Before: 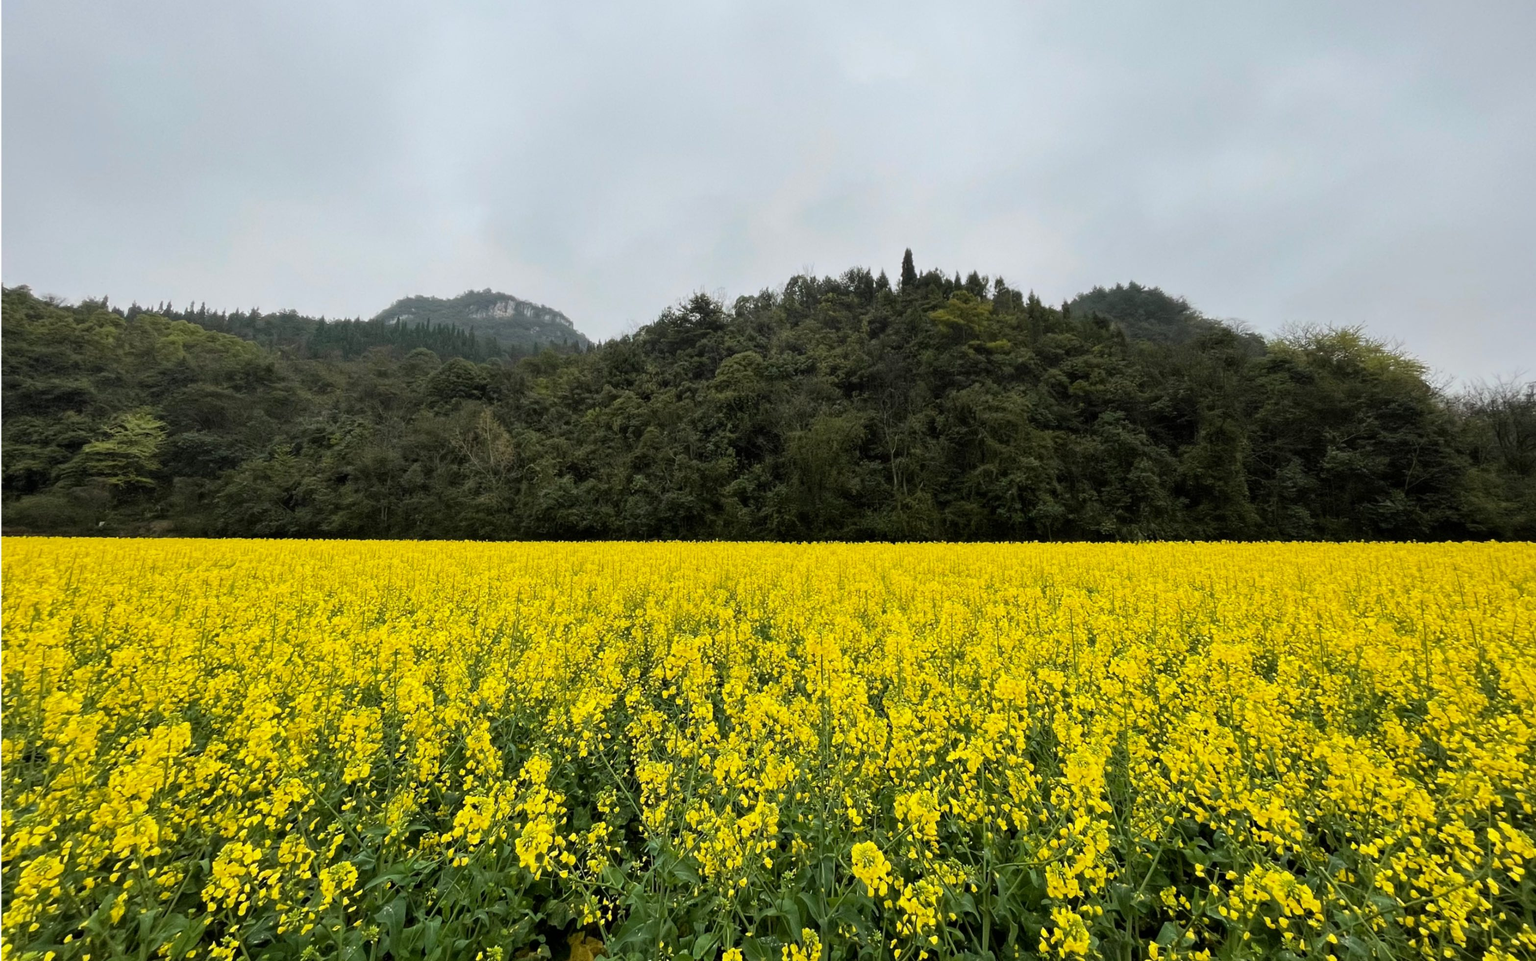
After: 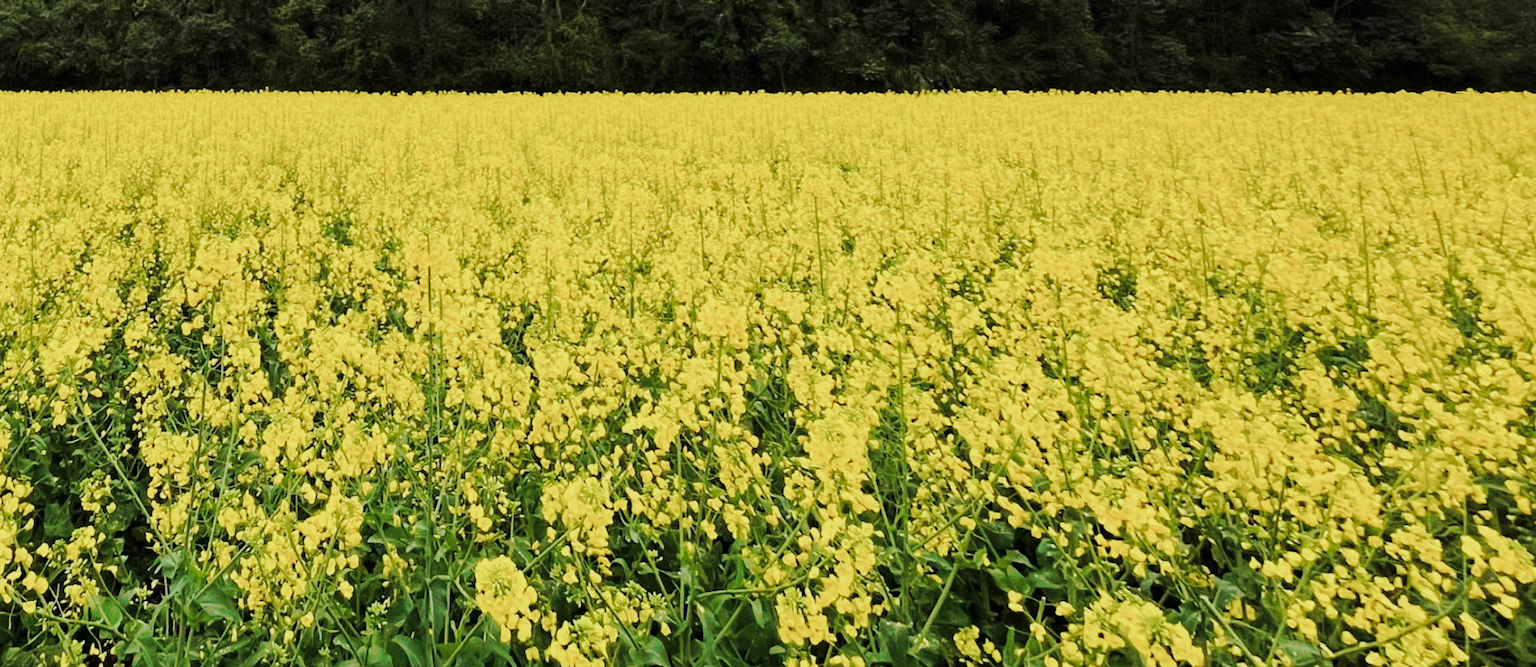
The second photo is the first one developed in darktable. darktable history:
exposure: black level correction 0, exposure 1.741 EV, compensate exposure bias true, compensate highlight preservation false
tone curve: curves: ch0 [(0, 0) (0.003, 0.003) (0.011, 0.011) (0.025, 0.024) (0.044, 0.043) (0.069, 0.068) (0.1, 0.097) (0.136, 0.133) (0.177, 0.173) (0.224, 0.219) (0.277, 0.271) (0.335, 0.327) (0.399, 0.39) (0.468, 0.457) (0.543, 0.582) (0.623, 0.655) (0.709, 0.734) (0.801, 0.817) (0.898, 0.906) (1, 1)], preserve colors none
crop and rotate: left 35.509%, top 50.238%, bottom 4.934%
base curve: curves: ch0 [(0, 0) (0.036, 0.037) (0.121, 0.228) (0.46, 0.76) (0.859, 0.983) (1, 1)], preserve colors none
velvia: on, module defaults
color balance rgb: perceptual brilliance grading › global brilliance -48.39%
